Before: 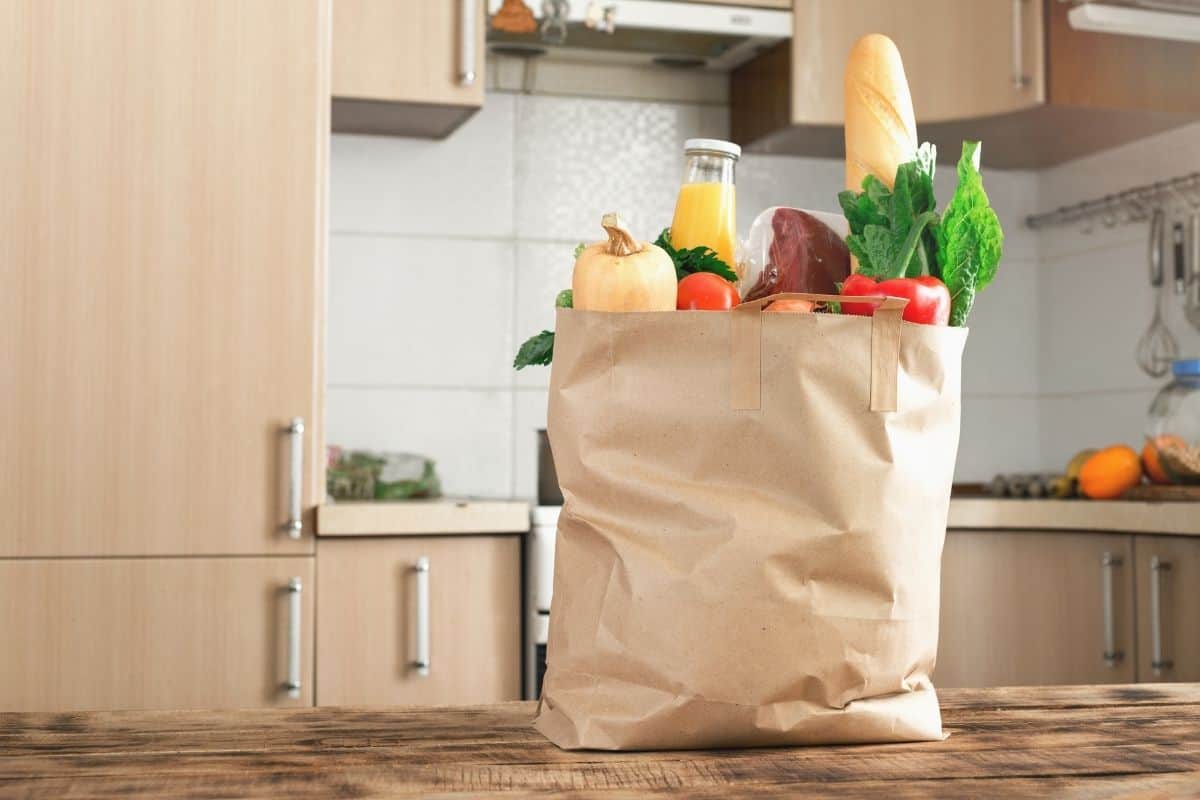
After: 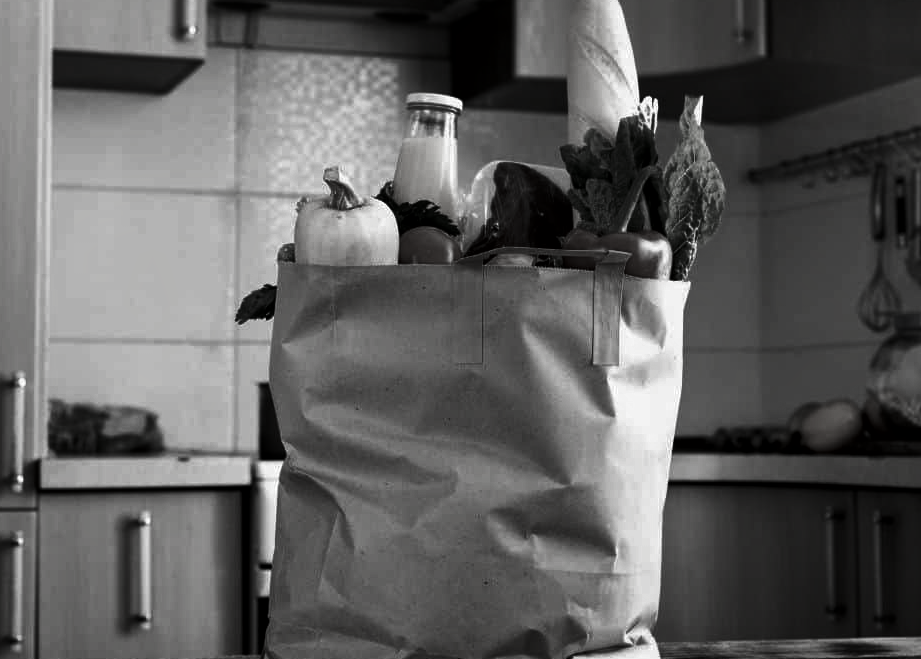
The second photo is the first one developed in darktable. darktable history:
local contrast: mode bilateral grid, contrast 20, coarseness 49, detail 119%, midtone range 0.2
crop: left 23.193%, top 5.831%, bottom 11.768%
contrast brightness saturation: contrast 0.024, brightness -0.994, saturation -0.98
